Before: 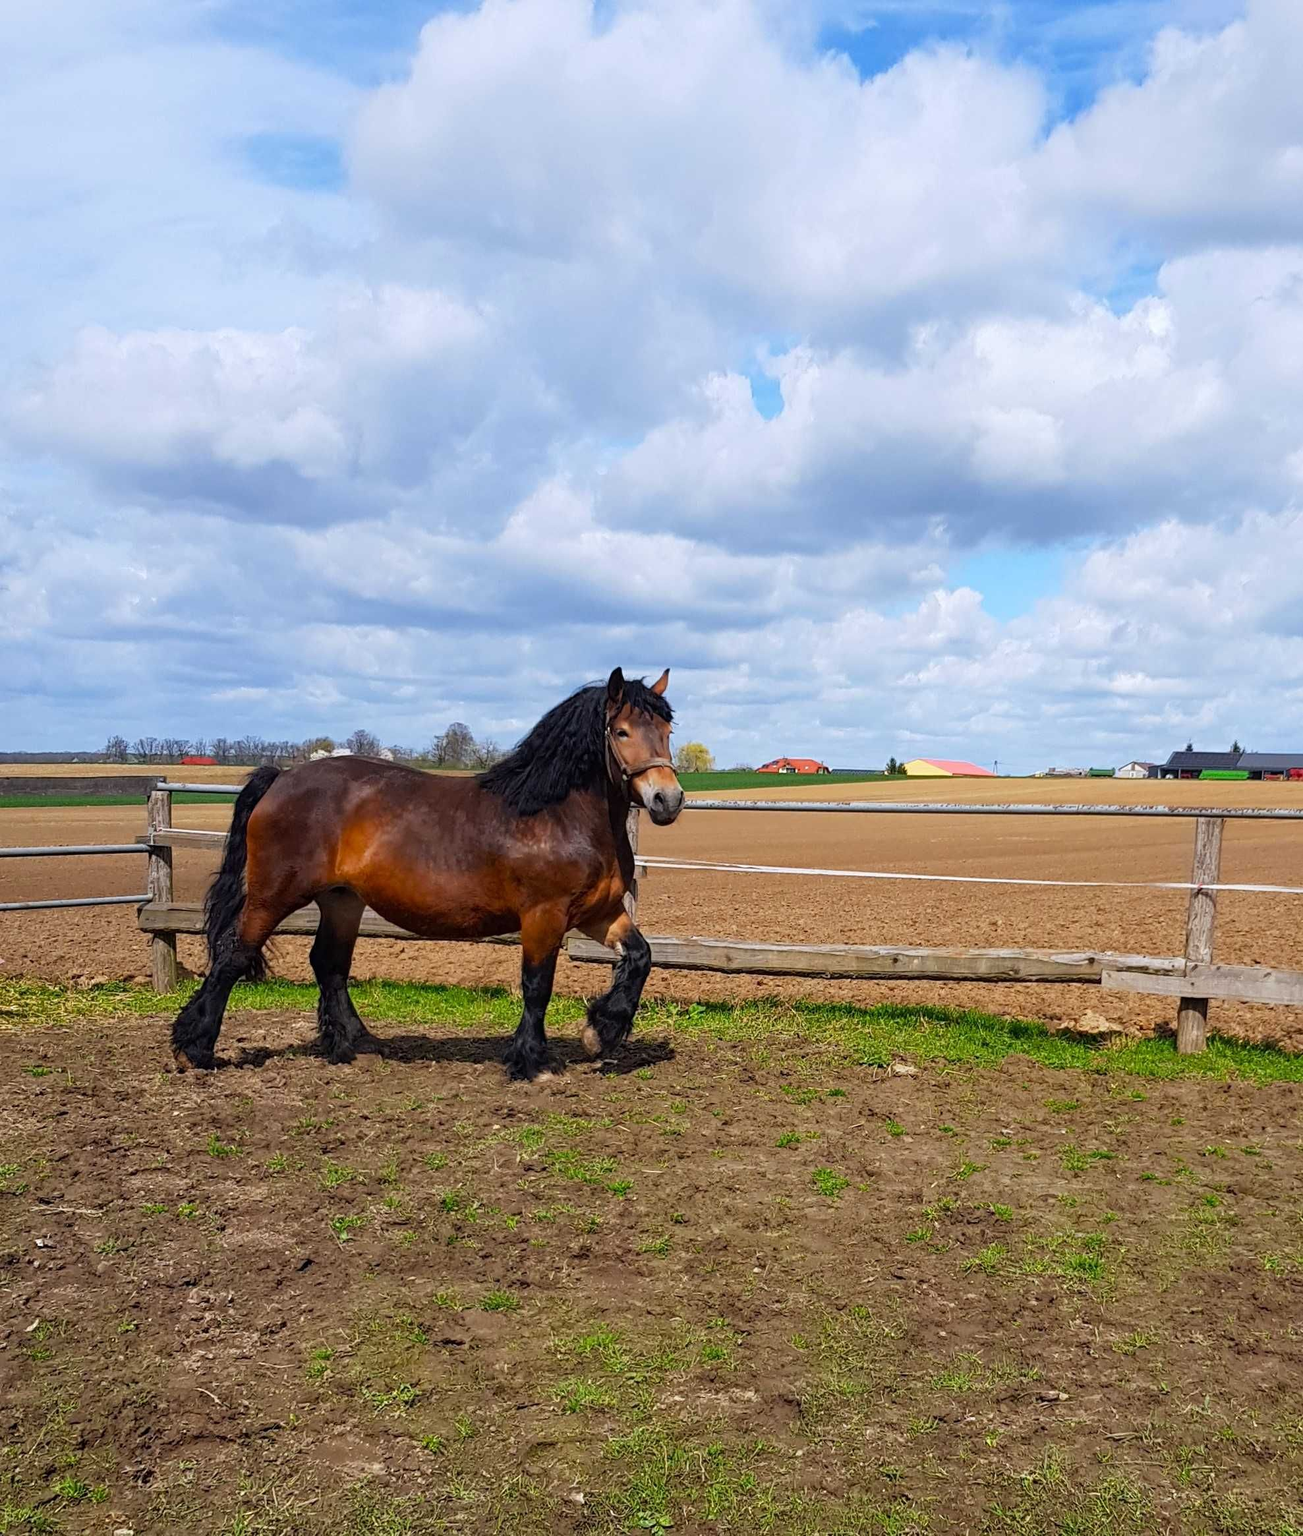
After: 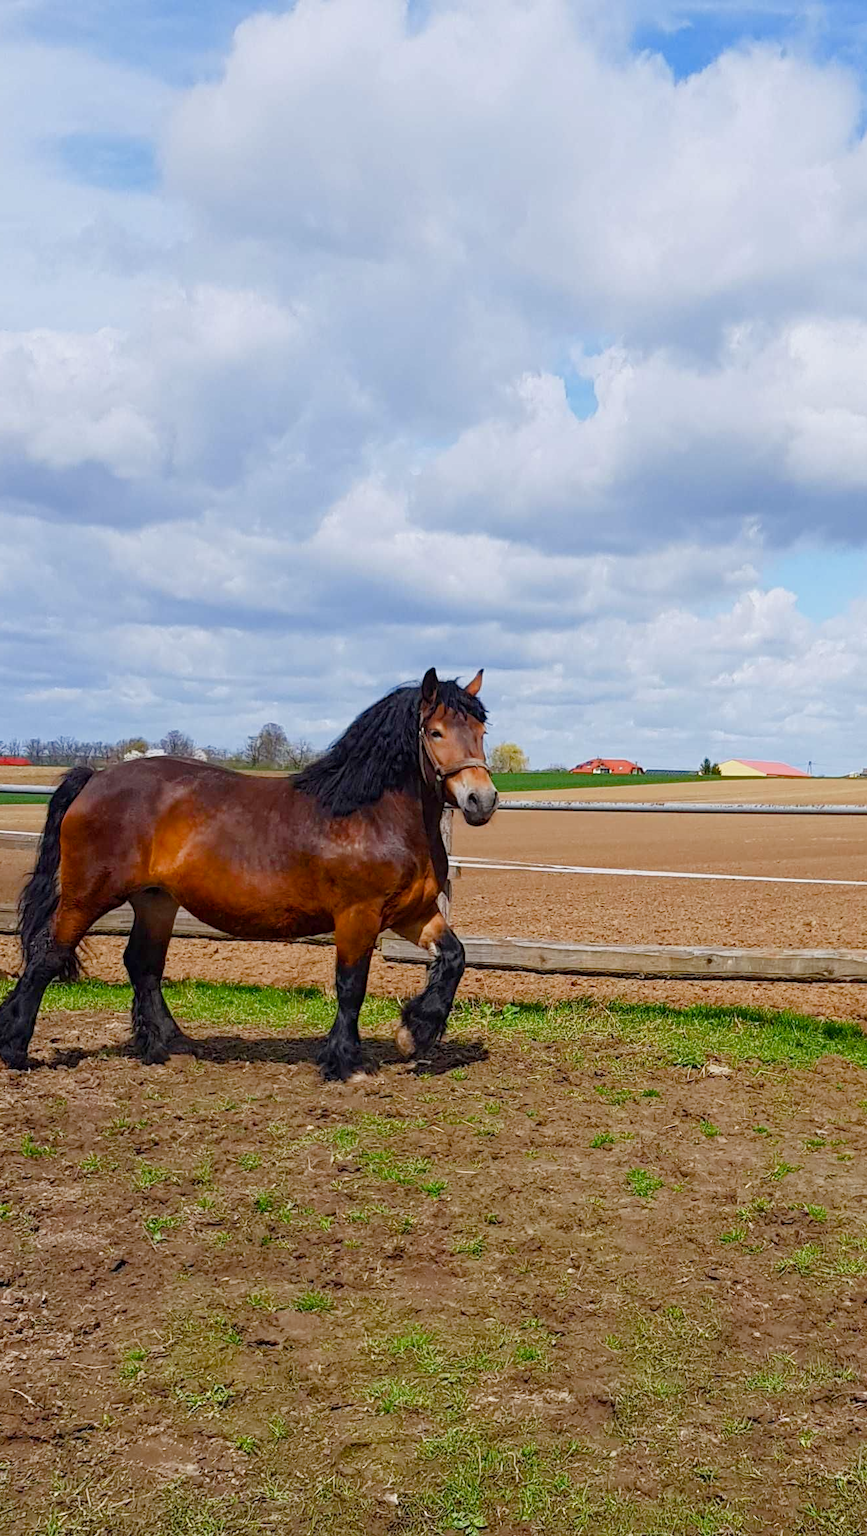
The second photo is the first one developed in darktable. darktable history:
color balance rgb: perceptual saturation grading › global saturation 25.425%, perceptual saturation grading › highlights -50.485%, perceptual saturation grading › shadows 30.321%, perceptual brilliance grading › global brilliance 2.892%, perceptual brilliance grading › highlights -3.379%, perceptual brilliance grading › shadows 3.688%, global vibrance -17.824%, contrast -6.331%
crop and rotate: left 14.327%, right 19.139%
